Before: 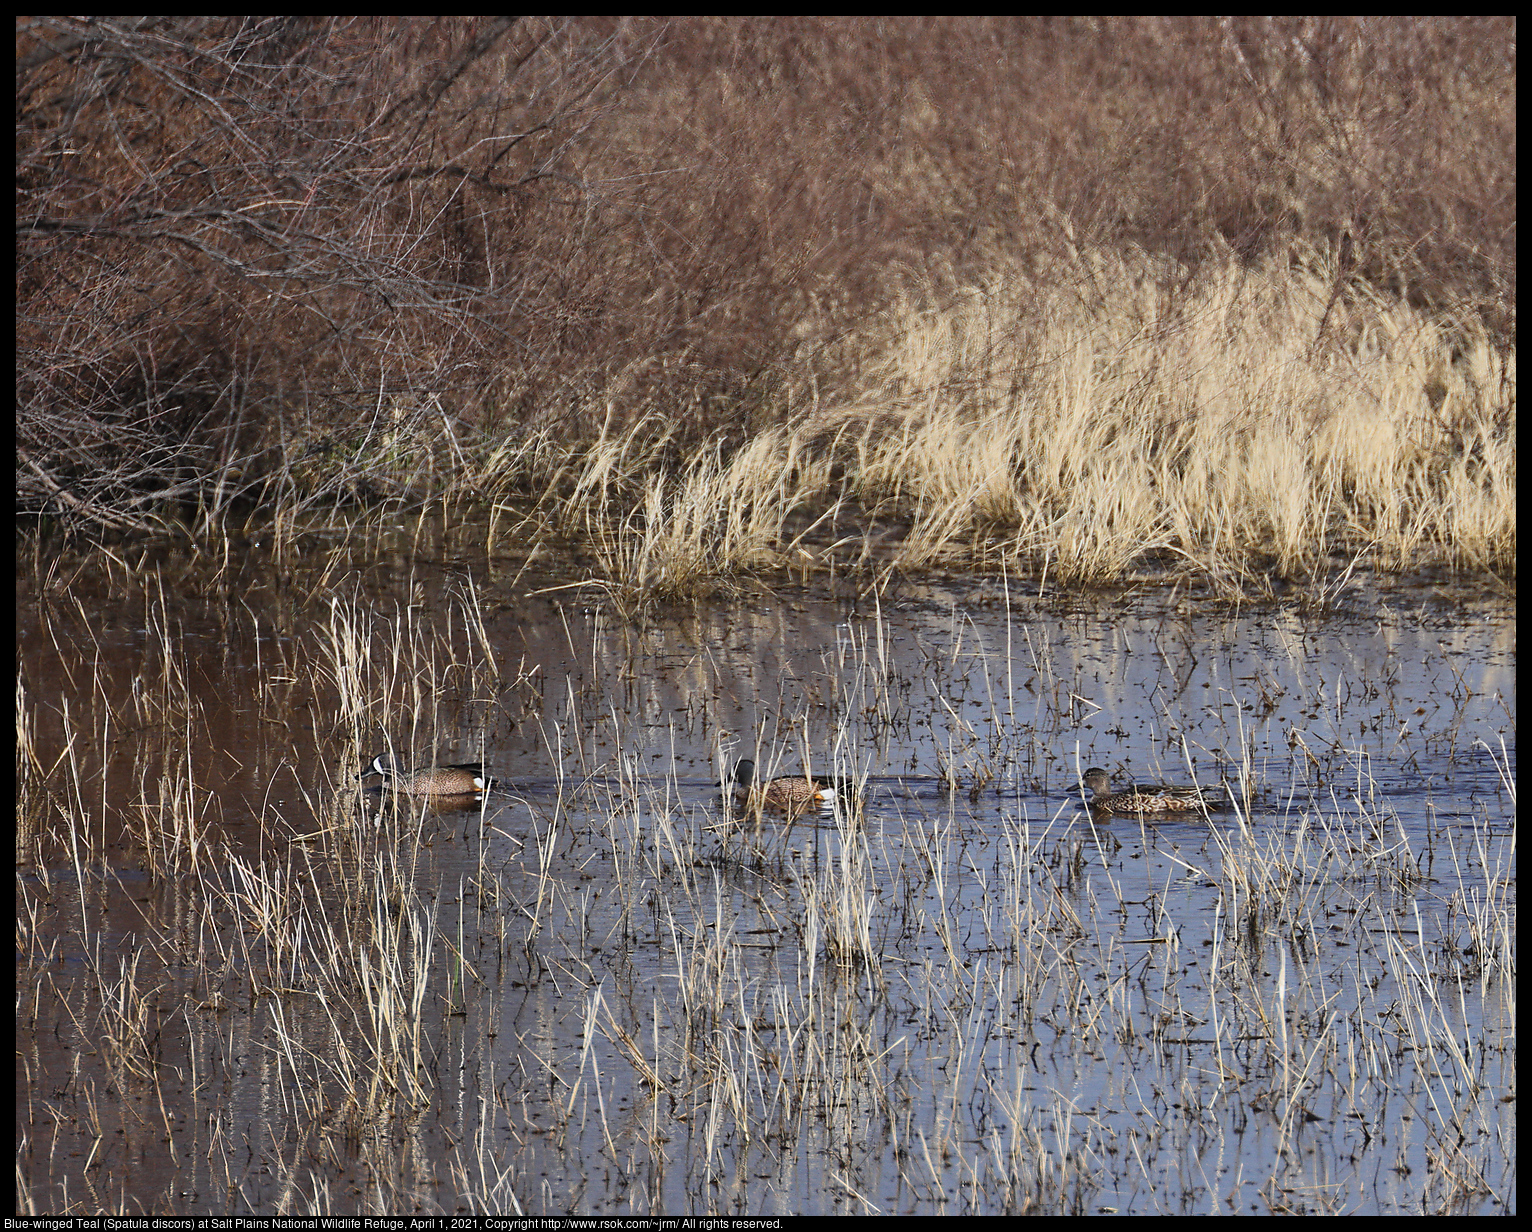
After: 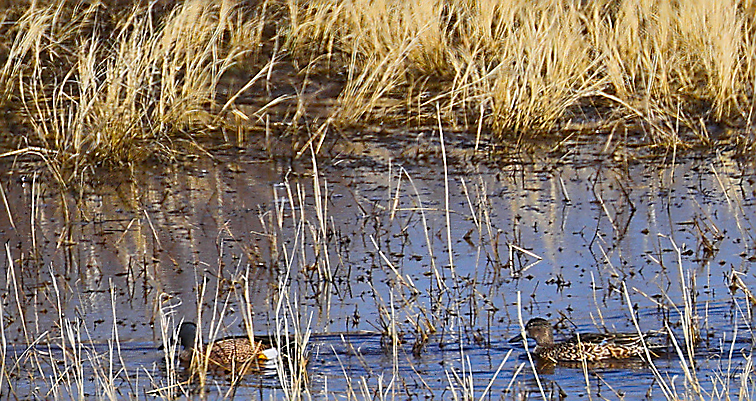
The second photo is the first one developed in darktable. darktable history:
crop: left 36.607%, top 34.735%, right 13.146%, bottom 30.611%
rotate and perspective: rotation -2°, crop left 0.022, crop right 0.978, crop top 0.049, crop bottom 0.951
sharpen: radius 1.4, amount 1.25, threshold 0.7
color contrast: green-magenta contrast 1.55, blue-yellow contrast 1.83
